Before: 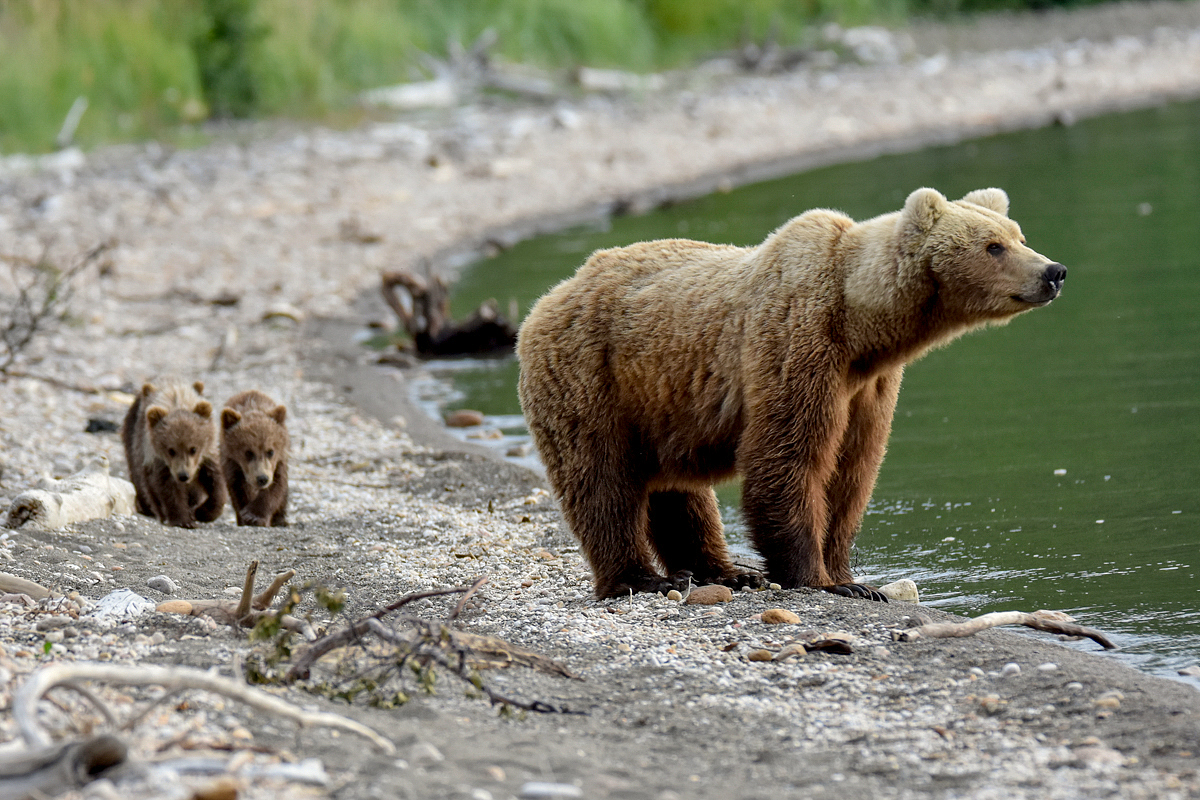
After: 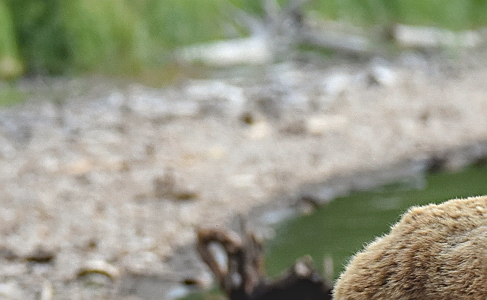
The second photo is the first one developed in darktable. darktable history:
crop: left 15.47%, top 5.445%, right 43.944%, bottom 56.972%
local contrast: mode bilateral grid, contrast 21, coarseness 49, detail 119%, midtone range 0.2
sharpen: on, module defaults
exposure: black level correction -0.016, compensate highlight preservation false
haze removal: adaptive false
